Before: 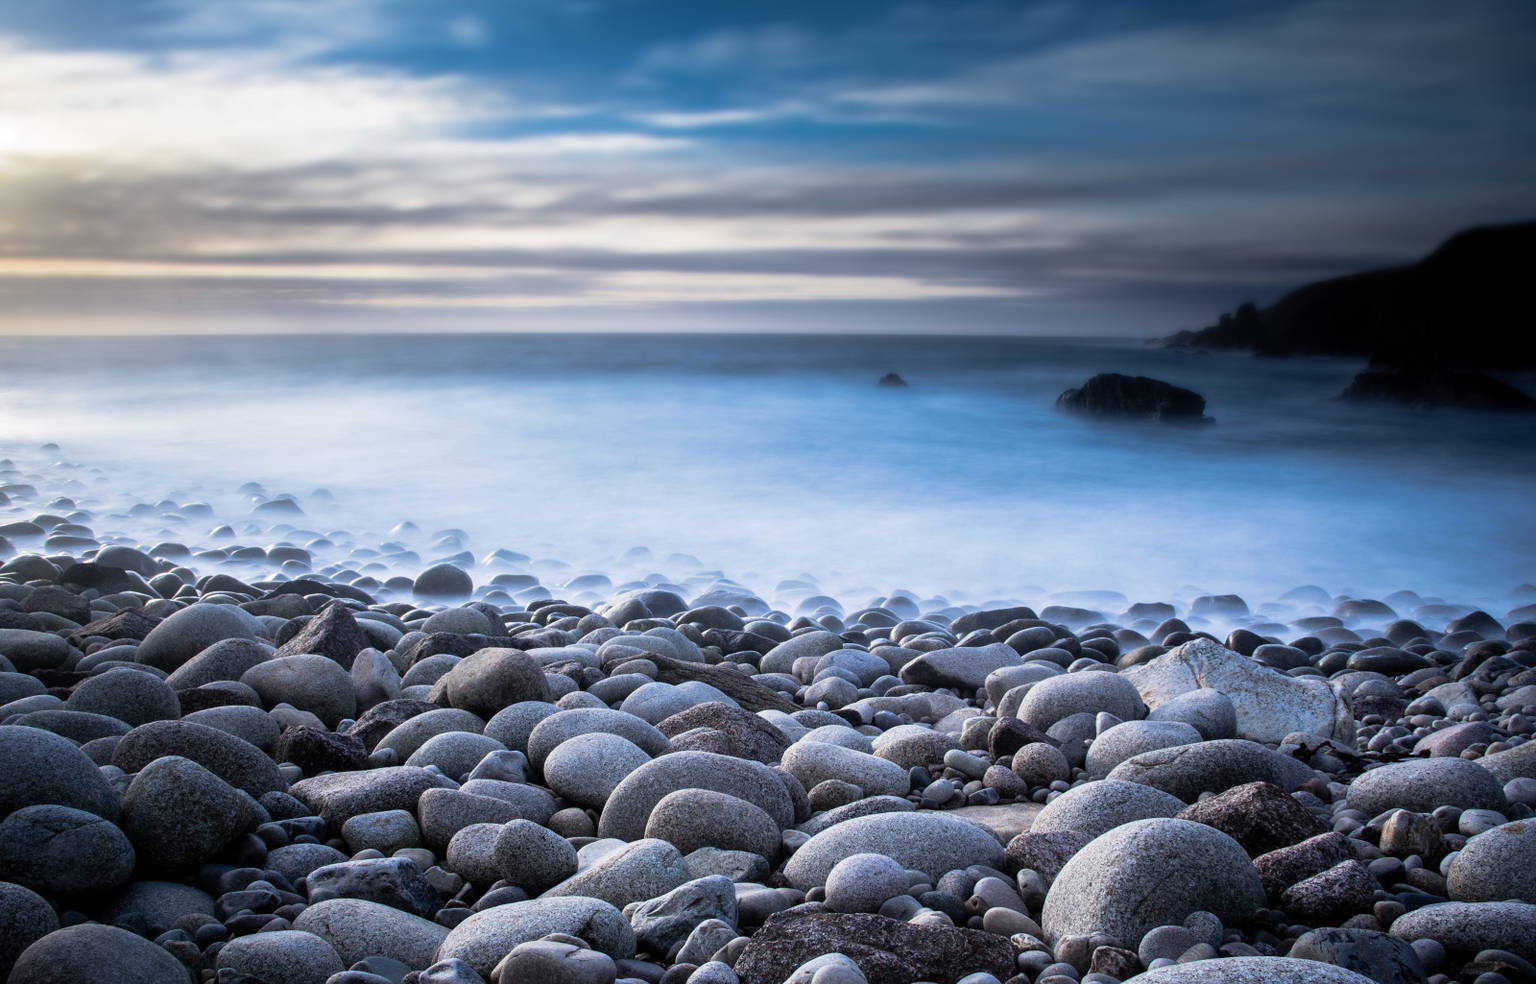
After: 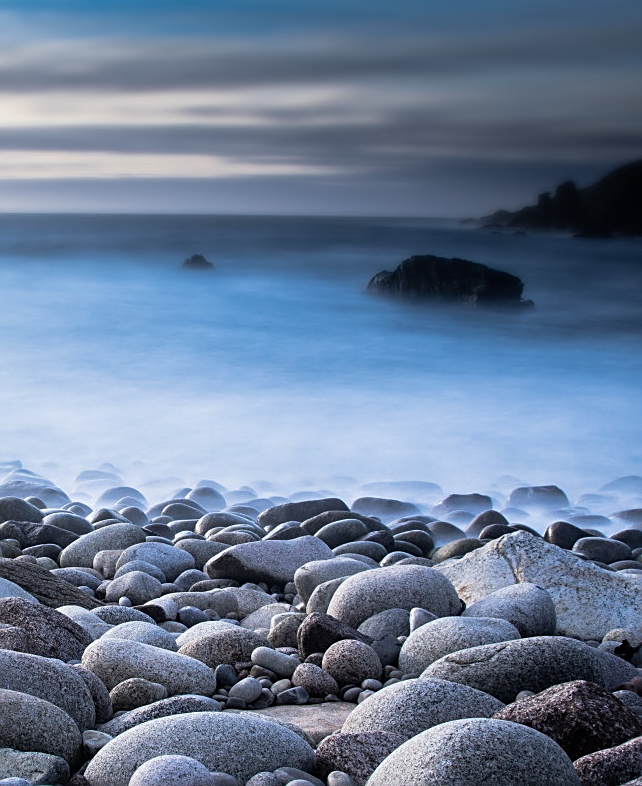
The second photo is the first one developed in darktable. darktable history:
crop: left 45.789%, top 13.157%, right 14.03%, bottom 10.072%
sharpen: on, module defaults
